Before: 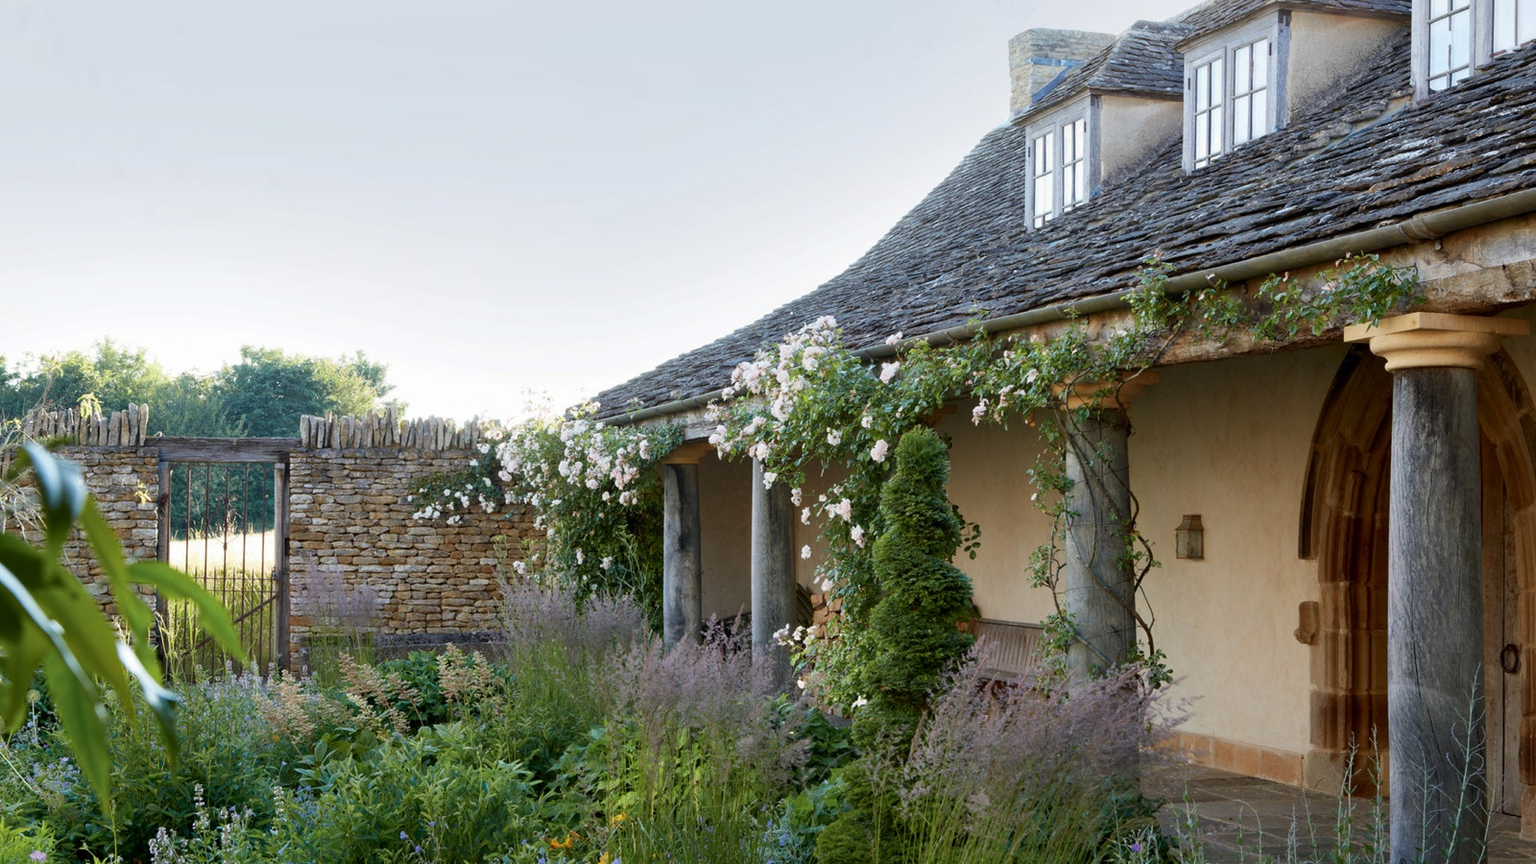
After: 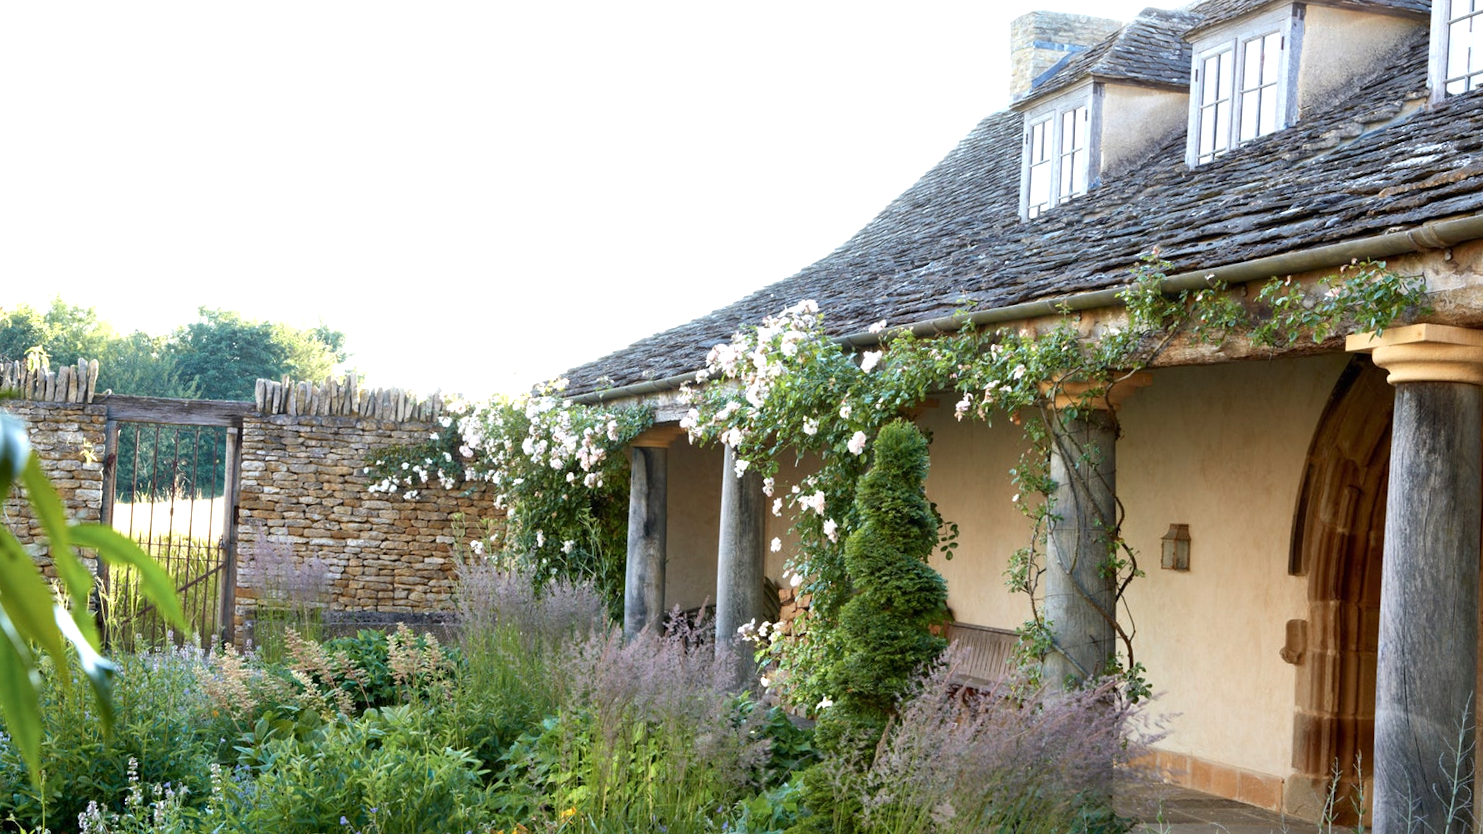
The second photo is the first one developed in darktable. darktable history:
crop and rotate: angle -2.57°
exposure: black level correction 0, exposure 0.697 EV, compensate highlight preservation false
